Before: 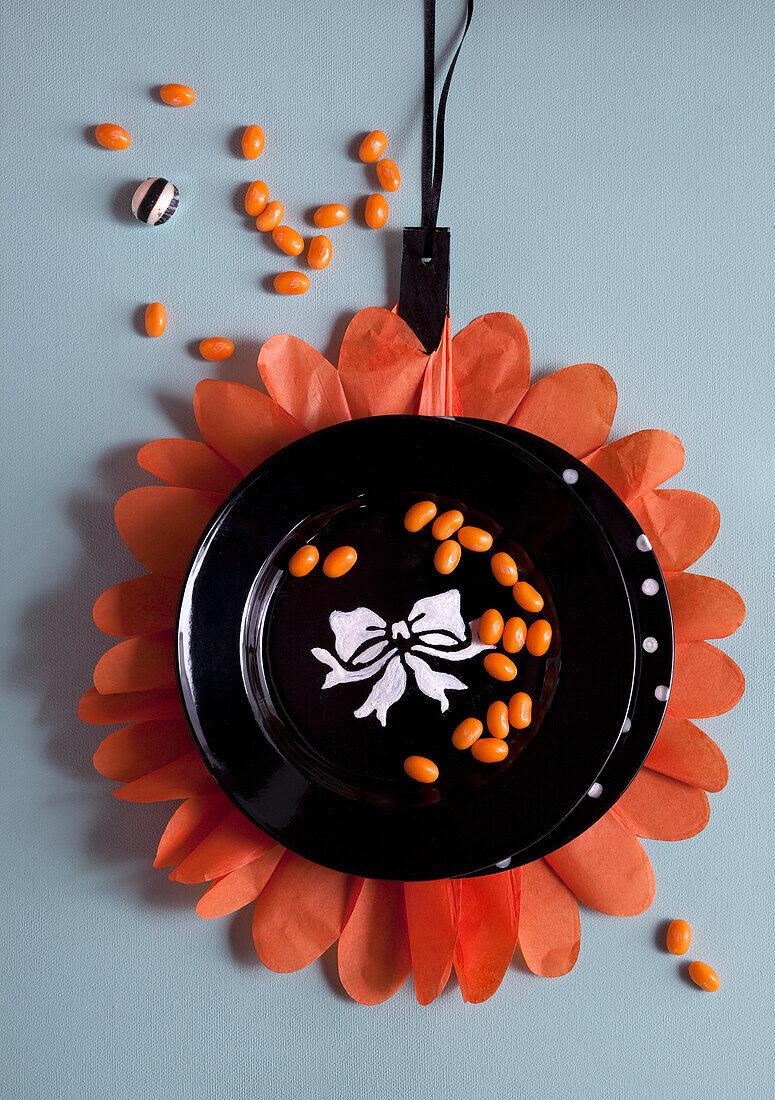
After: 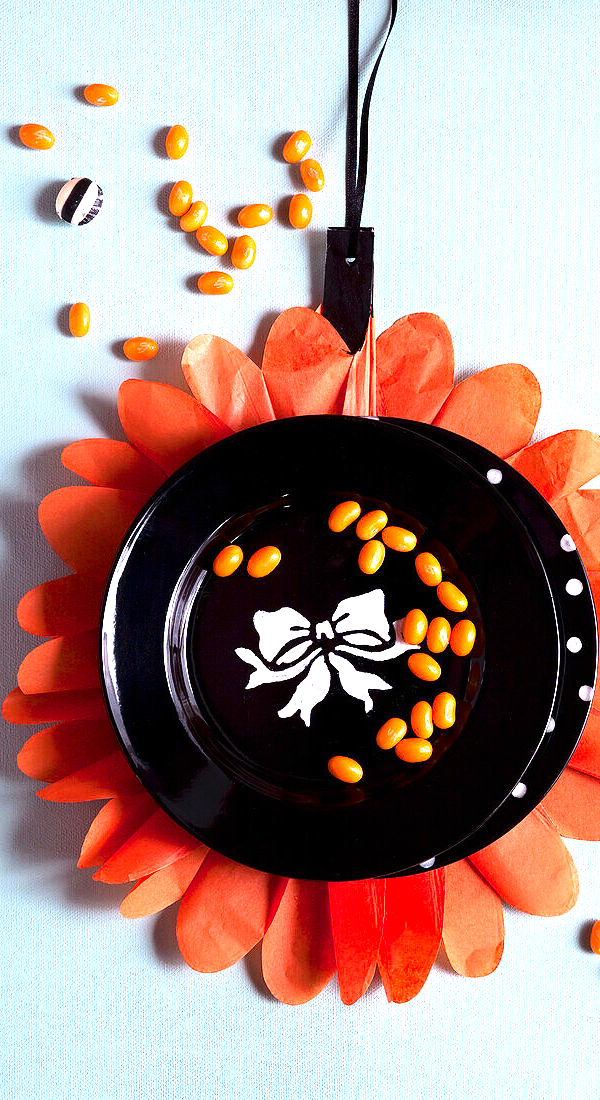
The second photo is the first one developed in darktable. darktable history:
crop: left 9.88%, right 12.664%
exposure: black level correction 0, exposure 1 EV, compensate exposure bias true, compensate highlight preservation false
contrast brightness saturation: contrast 0.13, brightness -0.05, saturation 0.16
tone equalizer: -8 EV -0.417 EV, -7 EV -0.389 EV, -6 EV -0.333 EV, -5 EV -0.222 EV, -3 EV 0.222 EV, -2 EV 0.333 EV, -1 EV 0.389 EV, +0 EV 0.417 EV, edges refinement/feathering 500, mask exposure compensation -1.57 EV, preserve details no
